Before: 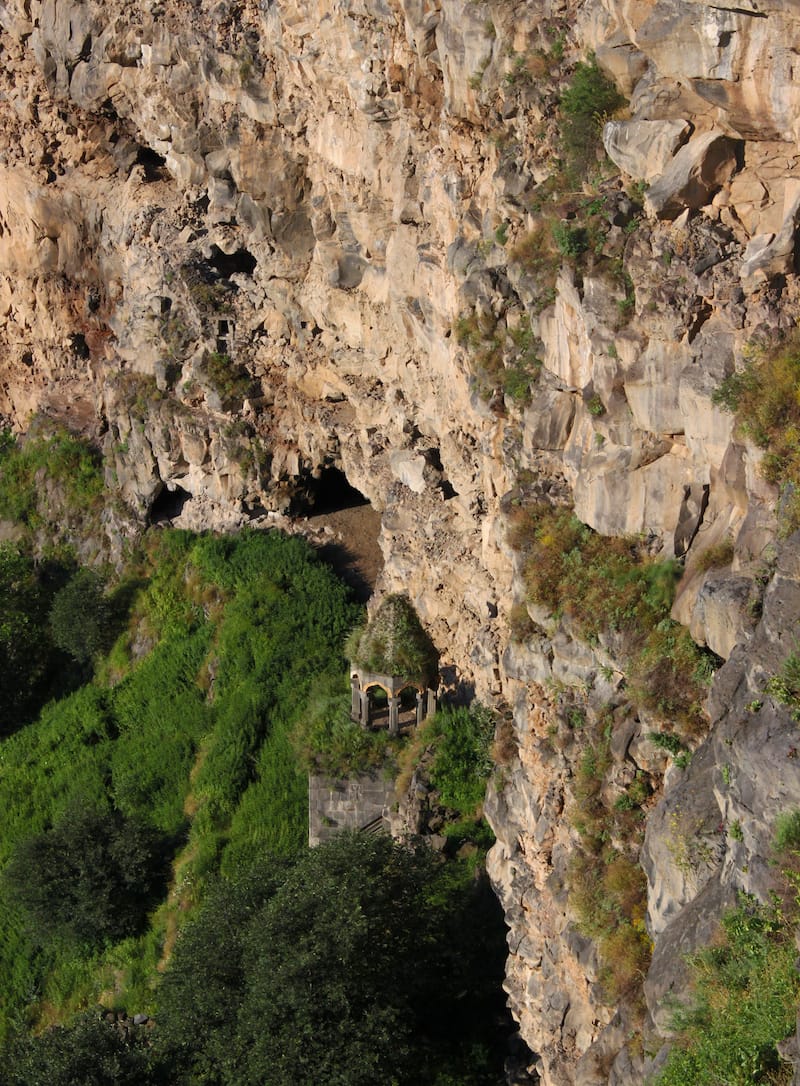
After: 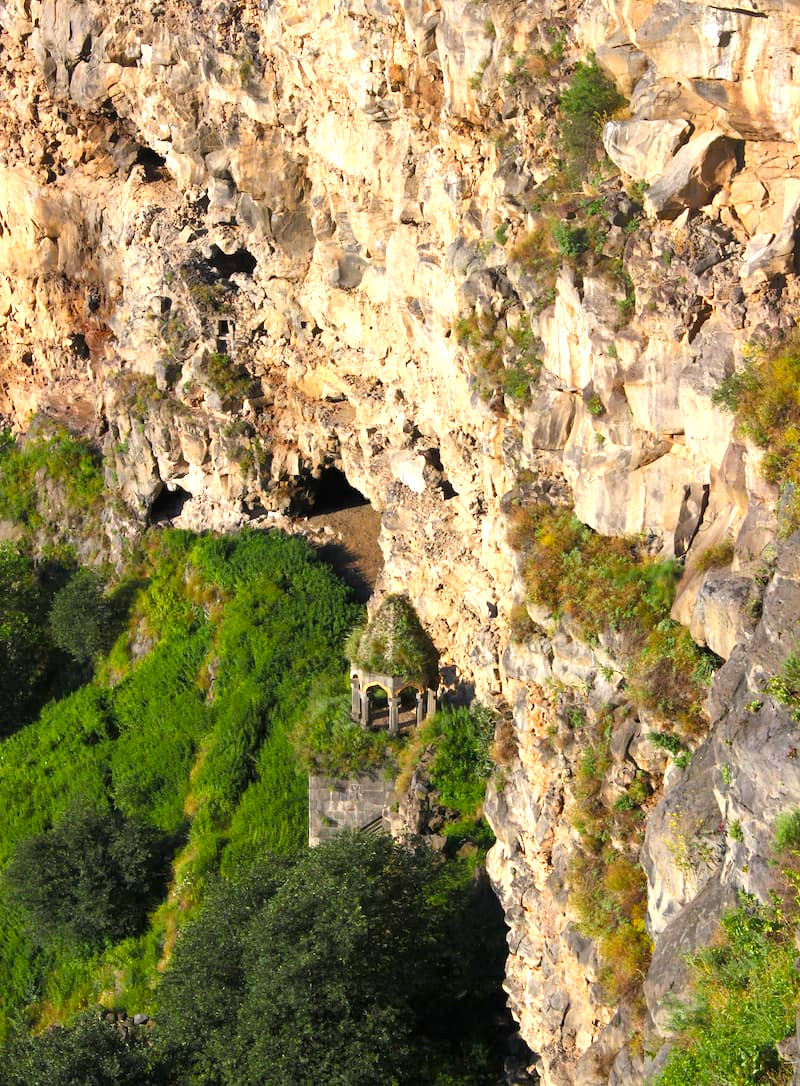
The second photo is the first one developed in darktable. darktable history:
exposure: exposure 1 EV, compensate highlight preservation false
color balance rgb: perceptual saturation grading › global saturation 25.214%
